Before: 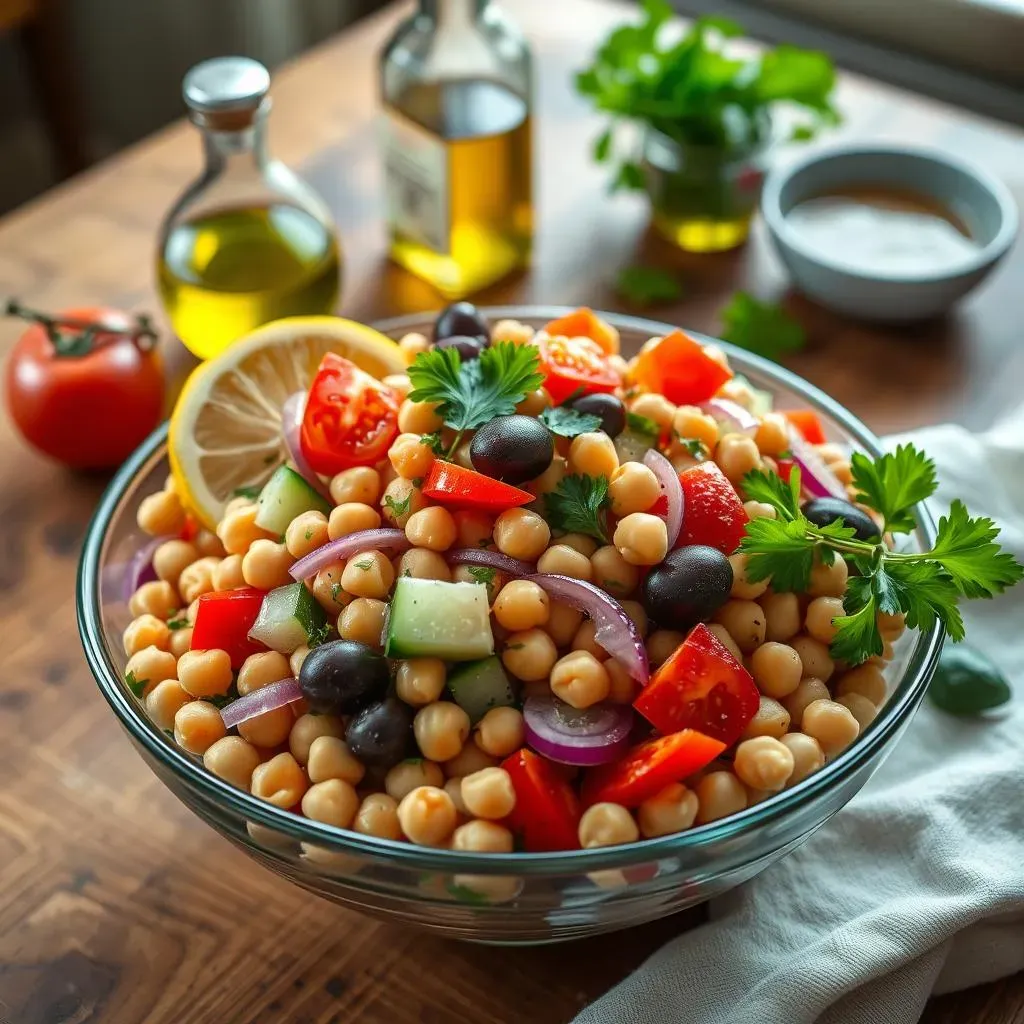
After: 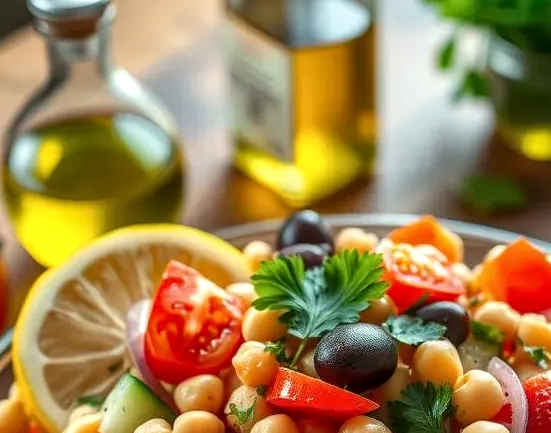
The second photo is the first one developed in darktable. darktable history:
local contrast: on, module defaults
crop: left 15.306%, top 9.065%, right 30.789%, bottom 48.638%
